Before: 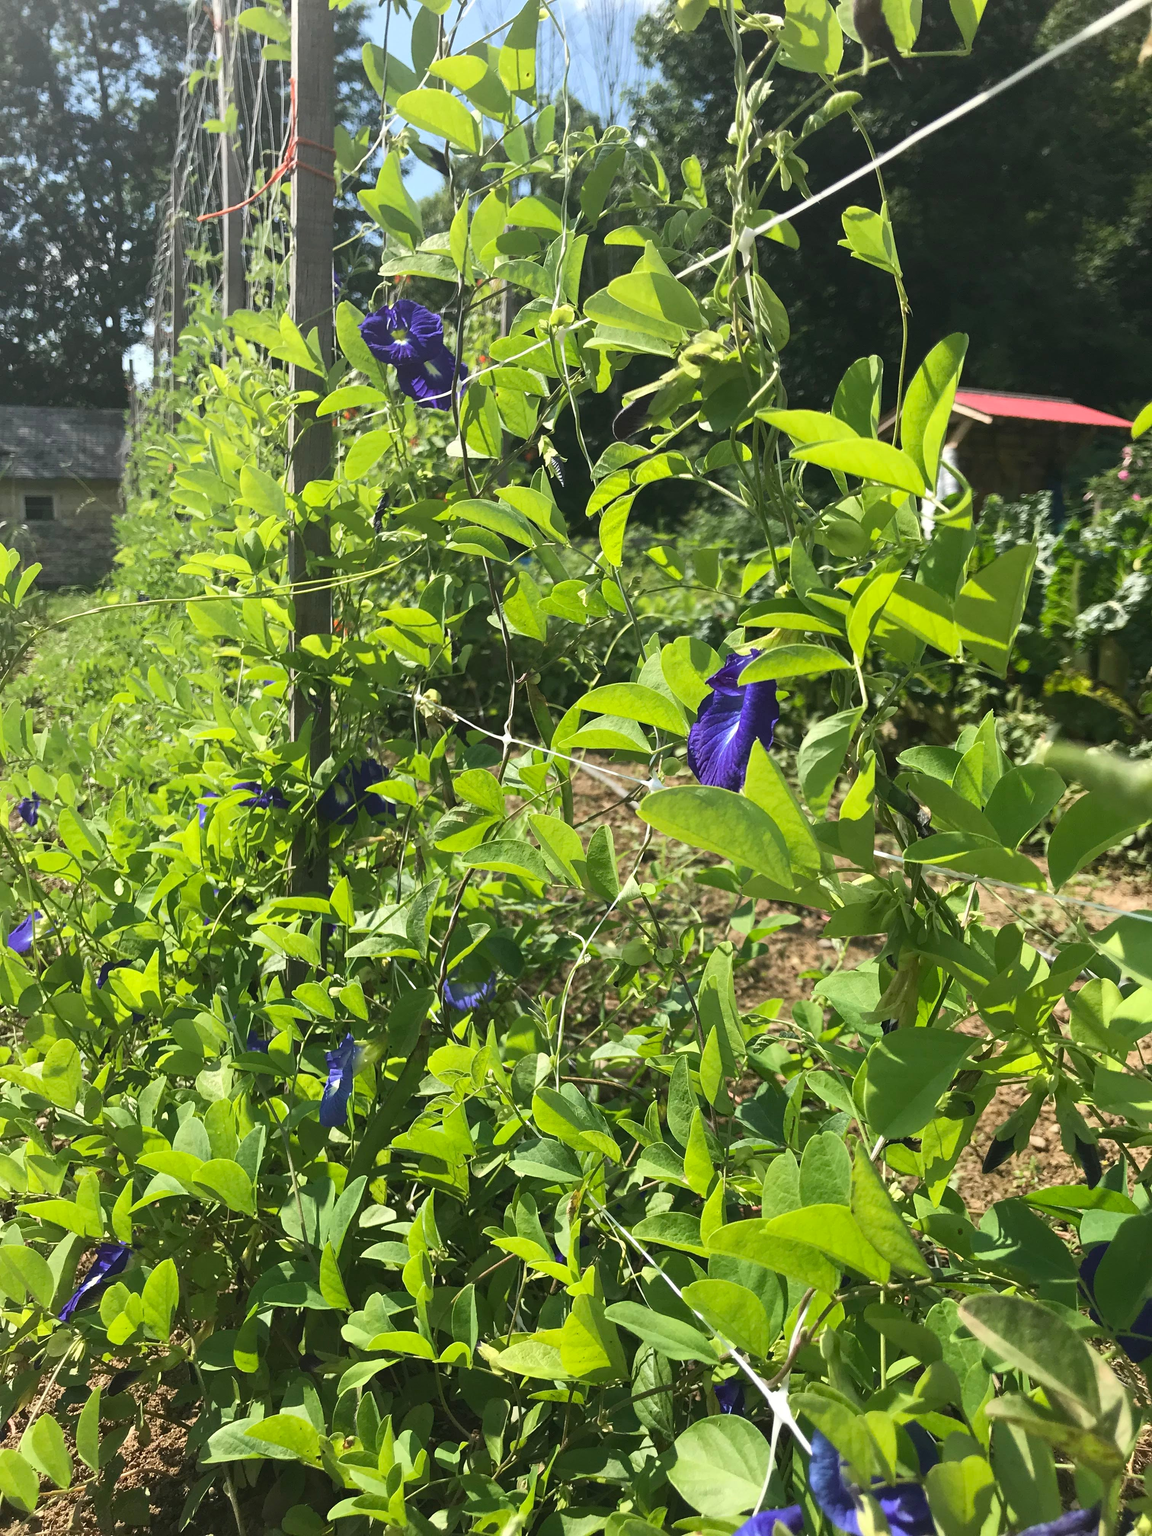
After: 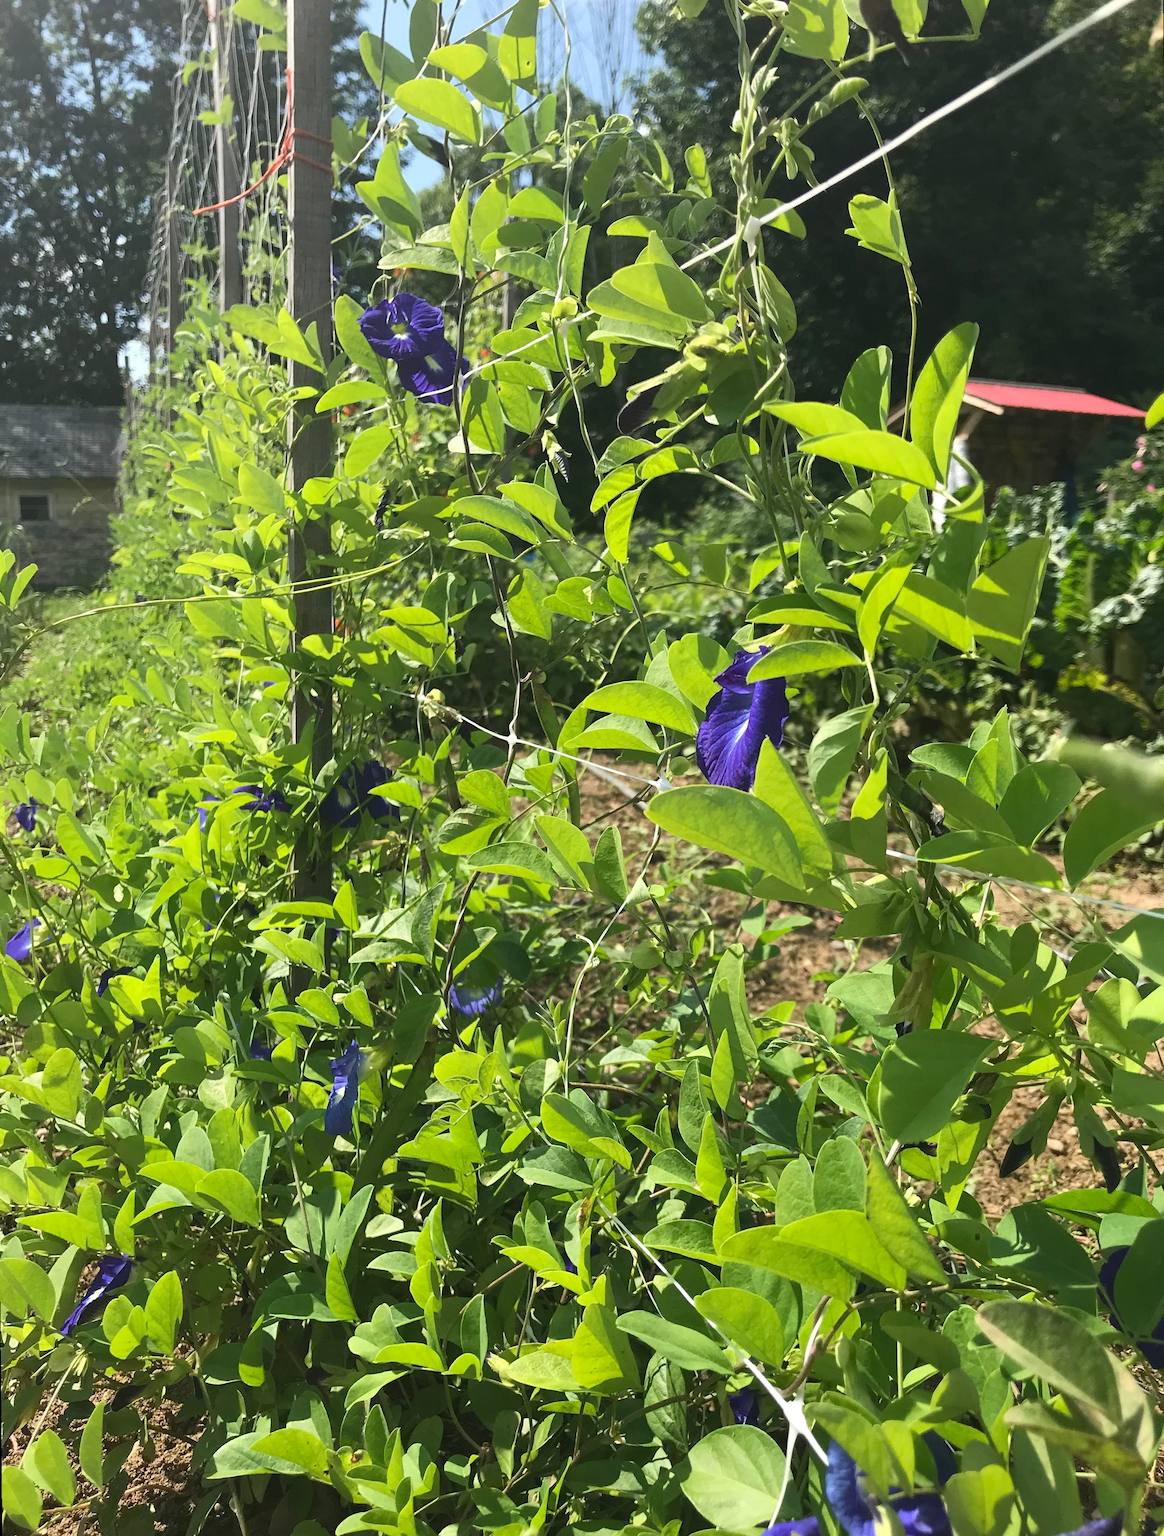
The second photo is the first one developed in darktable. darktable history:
levels: mode automatic
rotate and perspective: rotation -0.45°, automatic cropping original format, crop left 0.008, crop right 0.992, crop top 0.012, crop bottom 0.988
